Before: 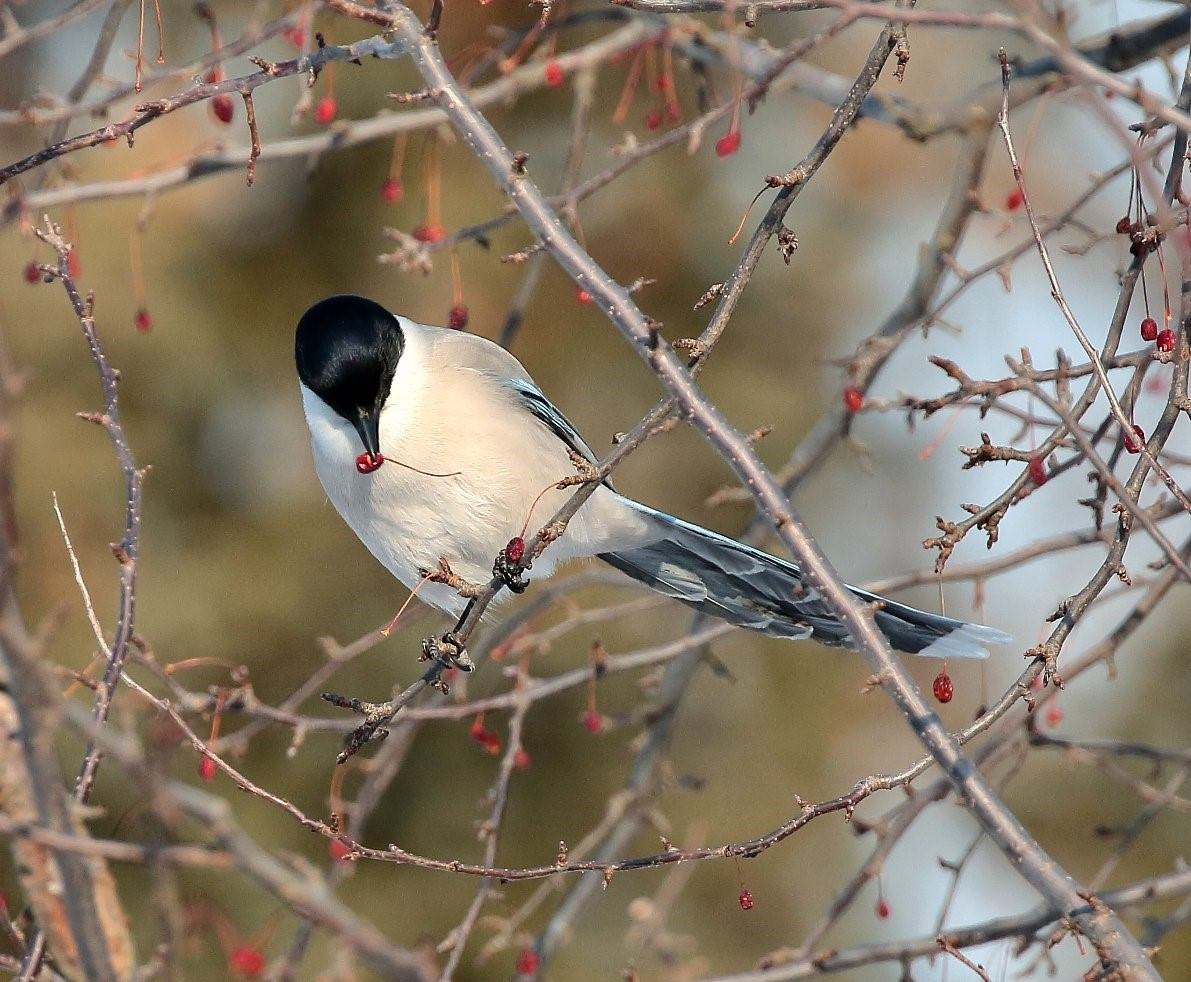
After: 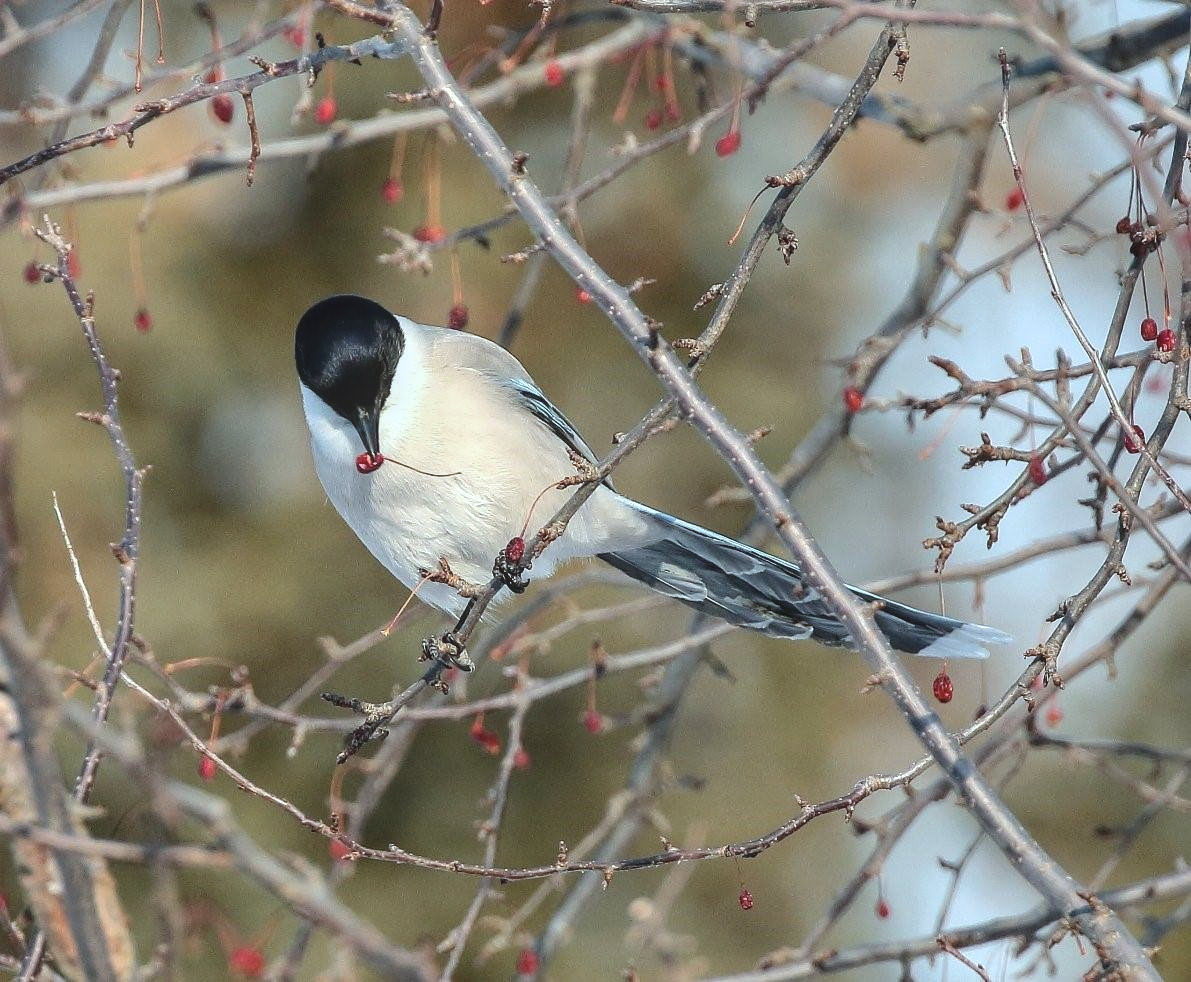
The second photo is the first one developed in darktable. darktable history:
color balance: lift [1.007, 1, 1, 1], gamma [1.097, 1, 1, 1]
white balance: red 0.925, blue 1.046
local contrast: on, module defaults
